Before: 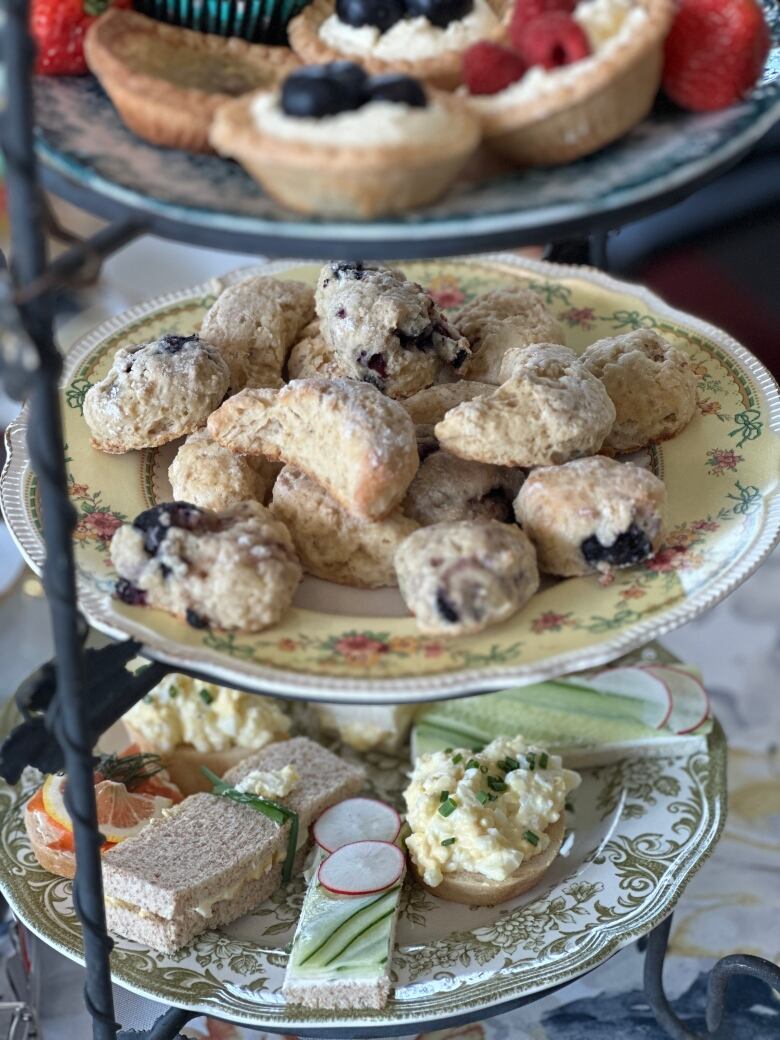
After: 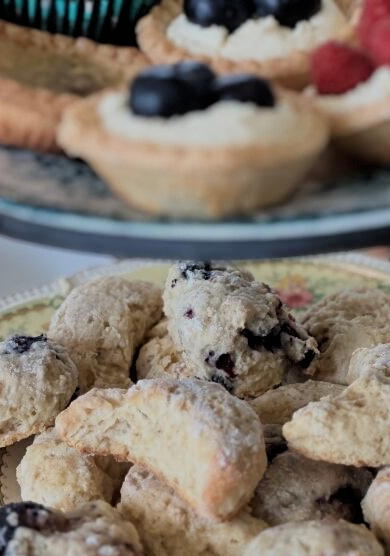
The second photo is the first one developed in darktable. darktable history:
crop: left 19.556%, right 30.401%, bottom 46.458%
filmic rgb: black relative exposure -7.15 EV, white relative exposure 5.36 EV, hardness 3.02, color science v6 (2022)
